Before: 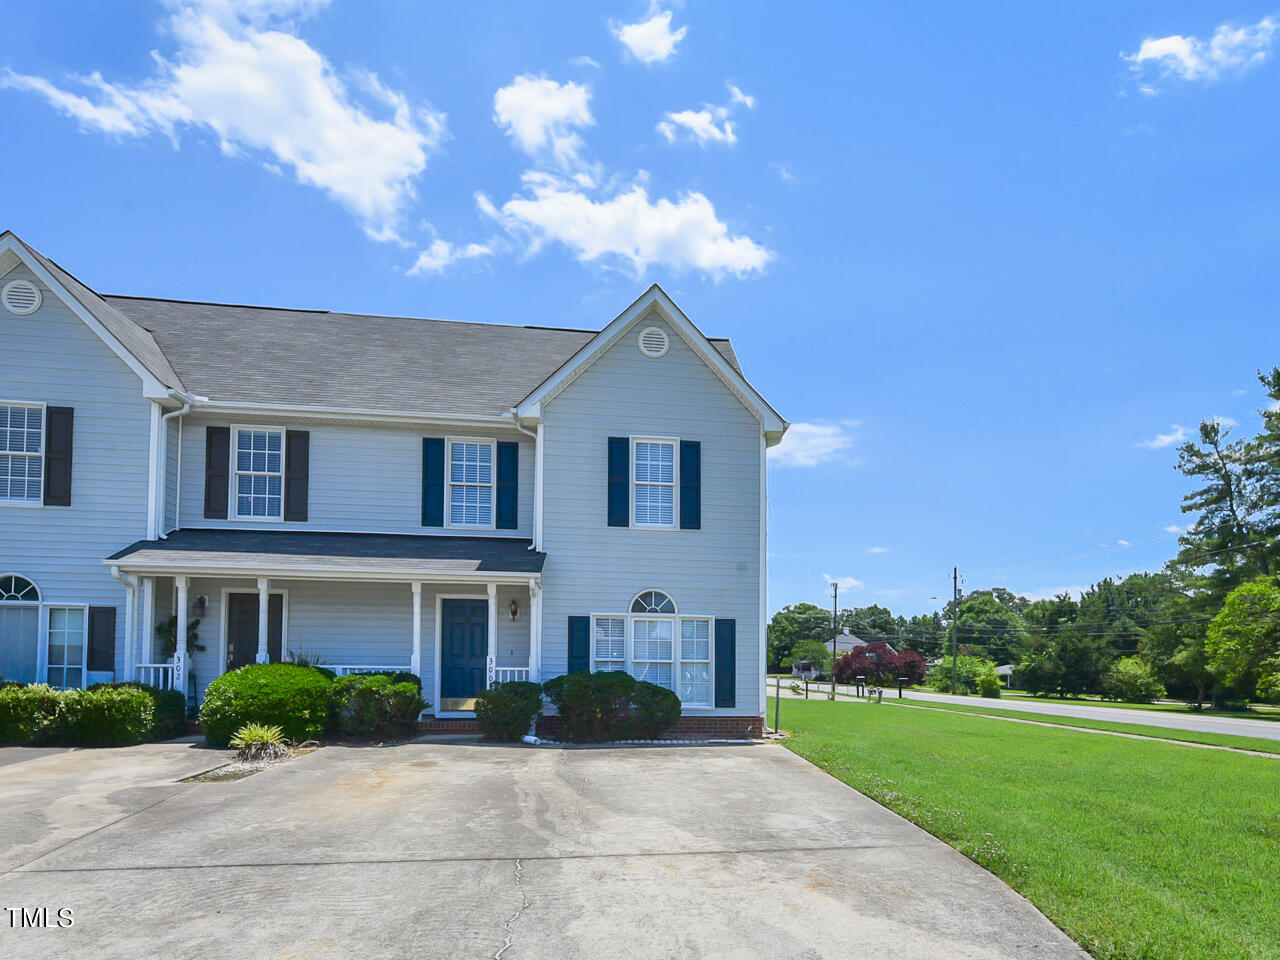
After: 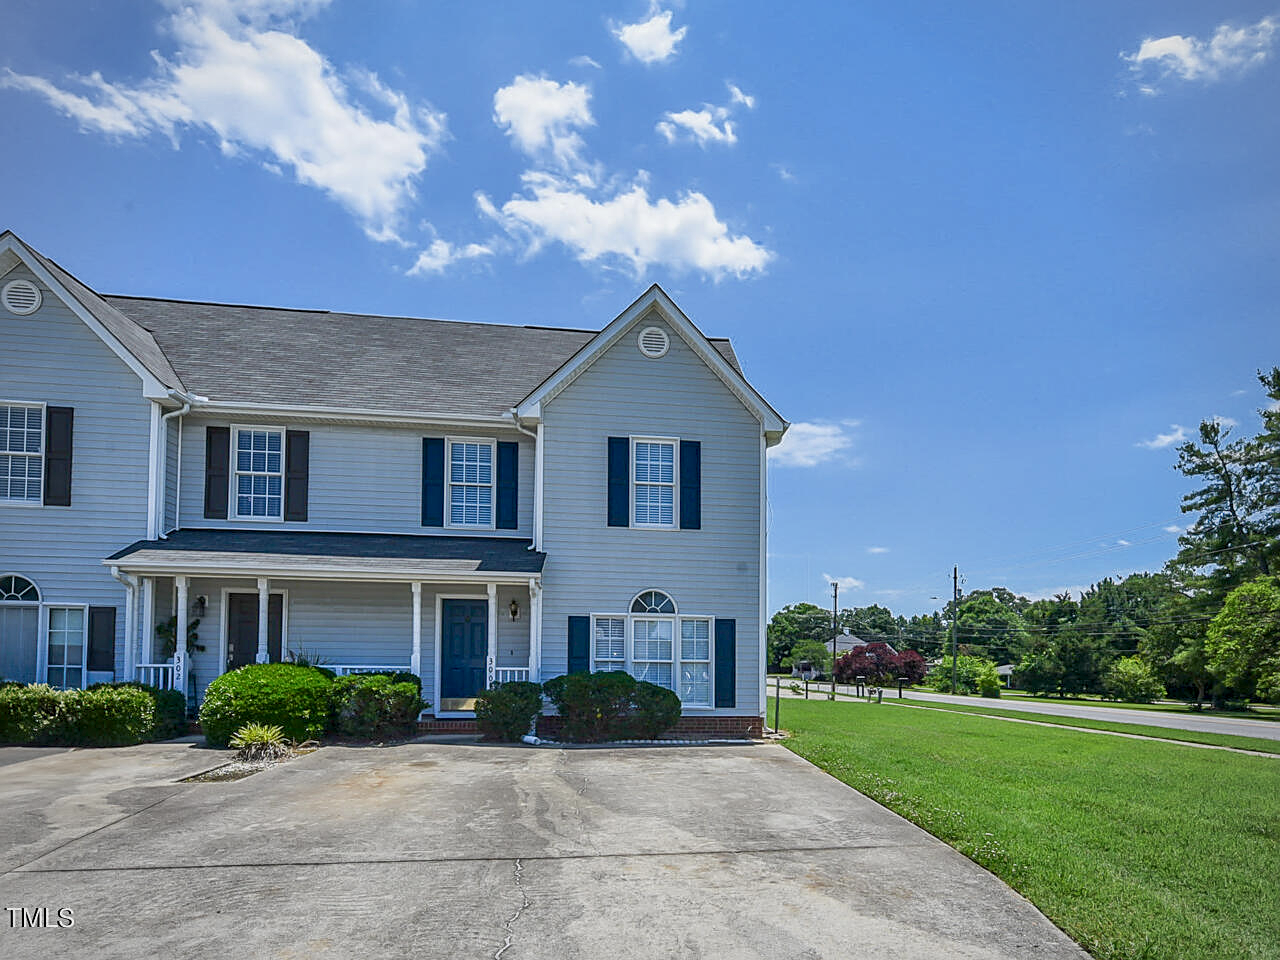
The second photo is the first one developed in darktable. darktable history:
sharpen: on, module defaults
tone equalizer: -8 EV 0.231 EV, -7 EV 0.442 EV, -6 EV 0.383 EV, -5 EV 0.217 EV, -3 EV -0.28 EV, -2 EV -0.406 EV, -1 EV -0.397 EV, +0 EV -0.237 EV, smoothing diameter 2.08%, edges refinement/feathering 17.48, mask exposure compensation -1.57 EV, filter diffusion 5
local contrast: detail 144%
vignetting: fall-off radius 81.67%, unbound false
